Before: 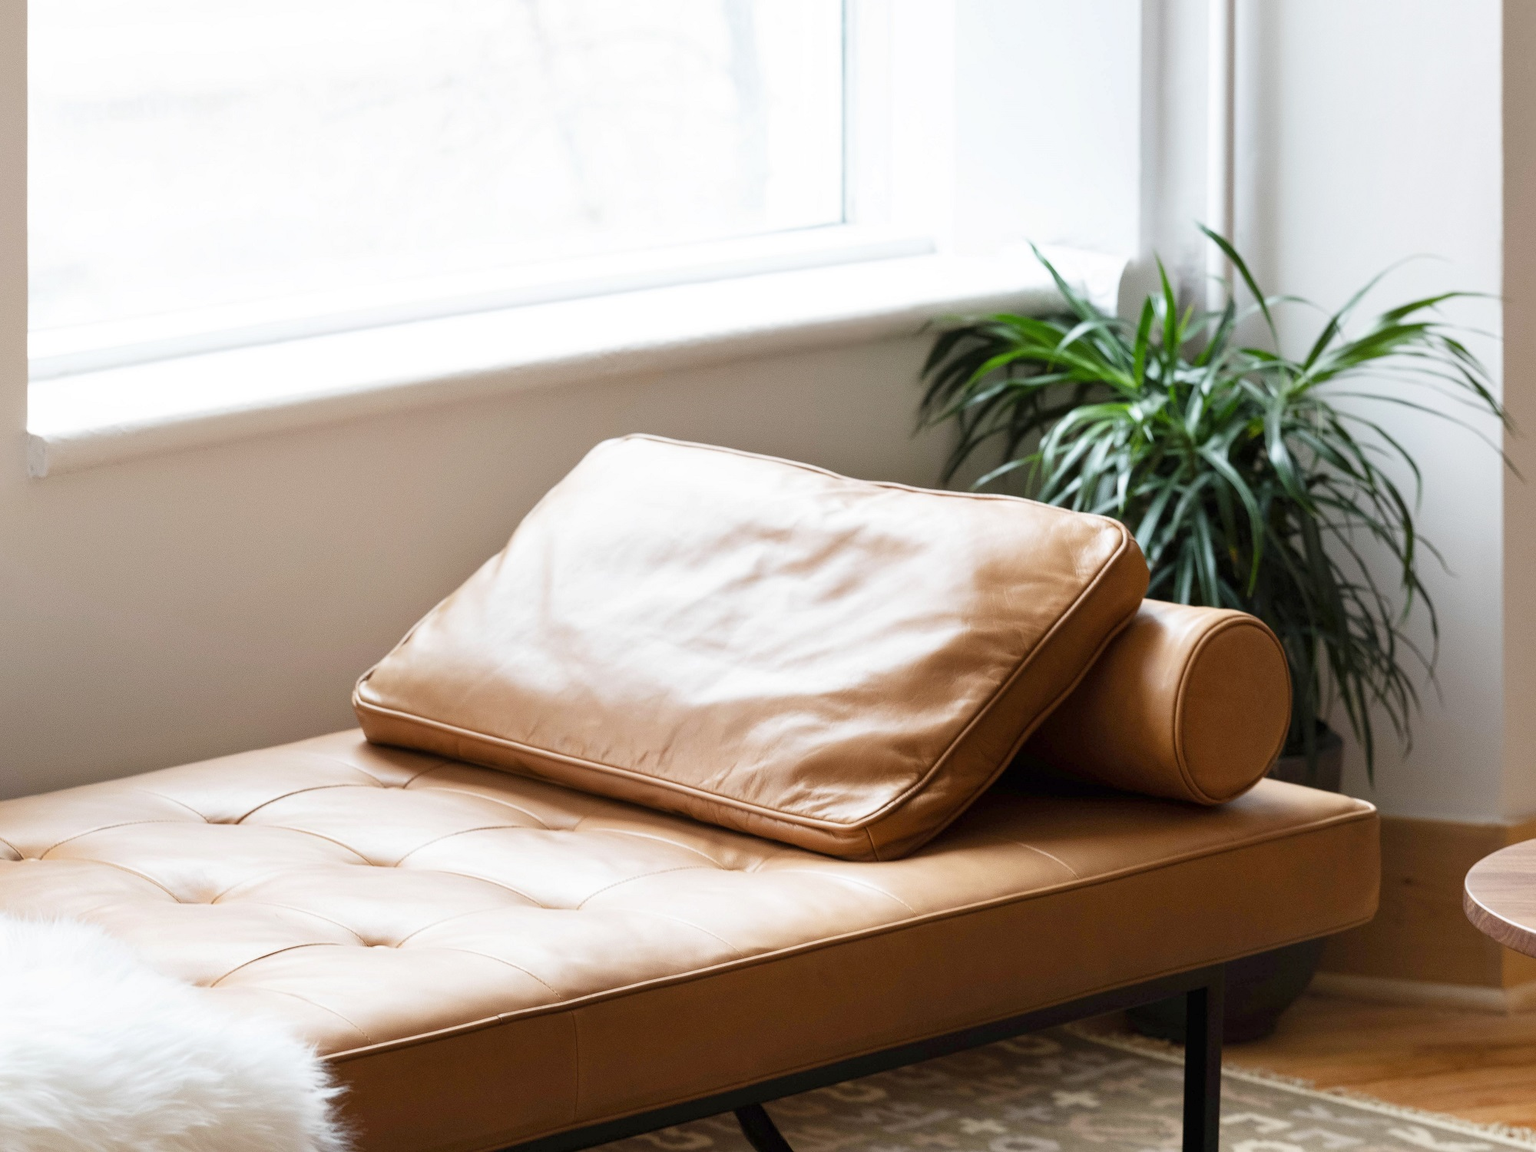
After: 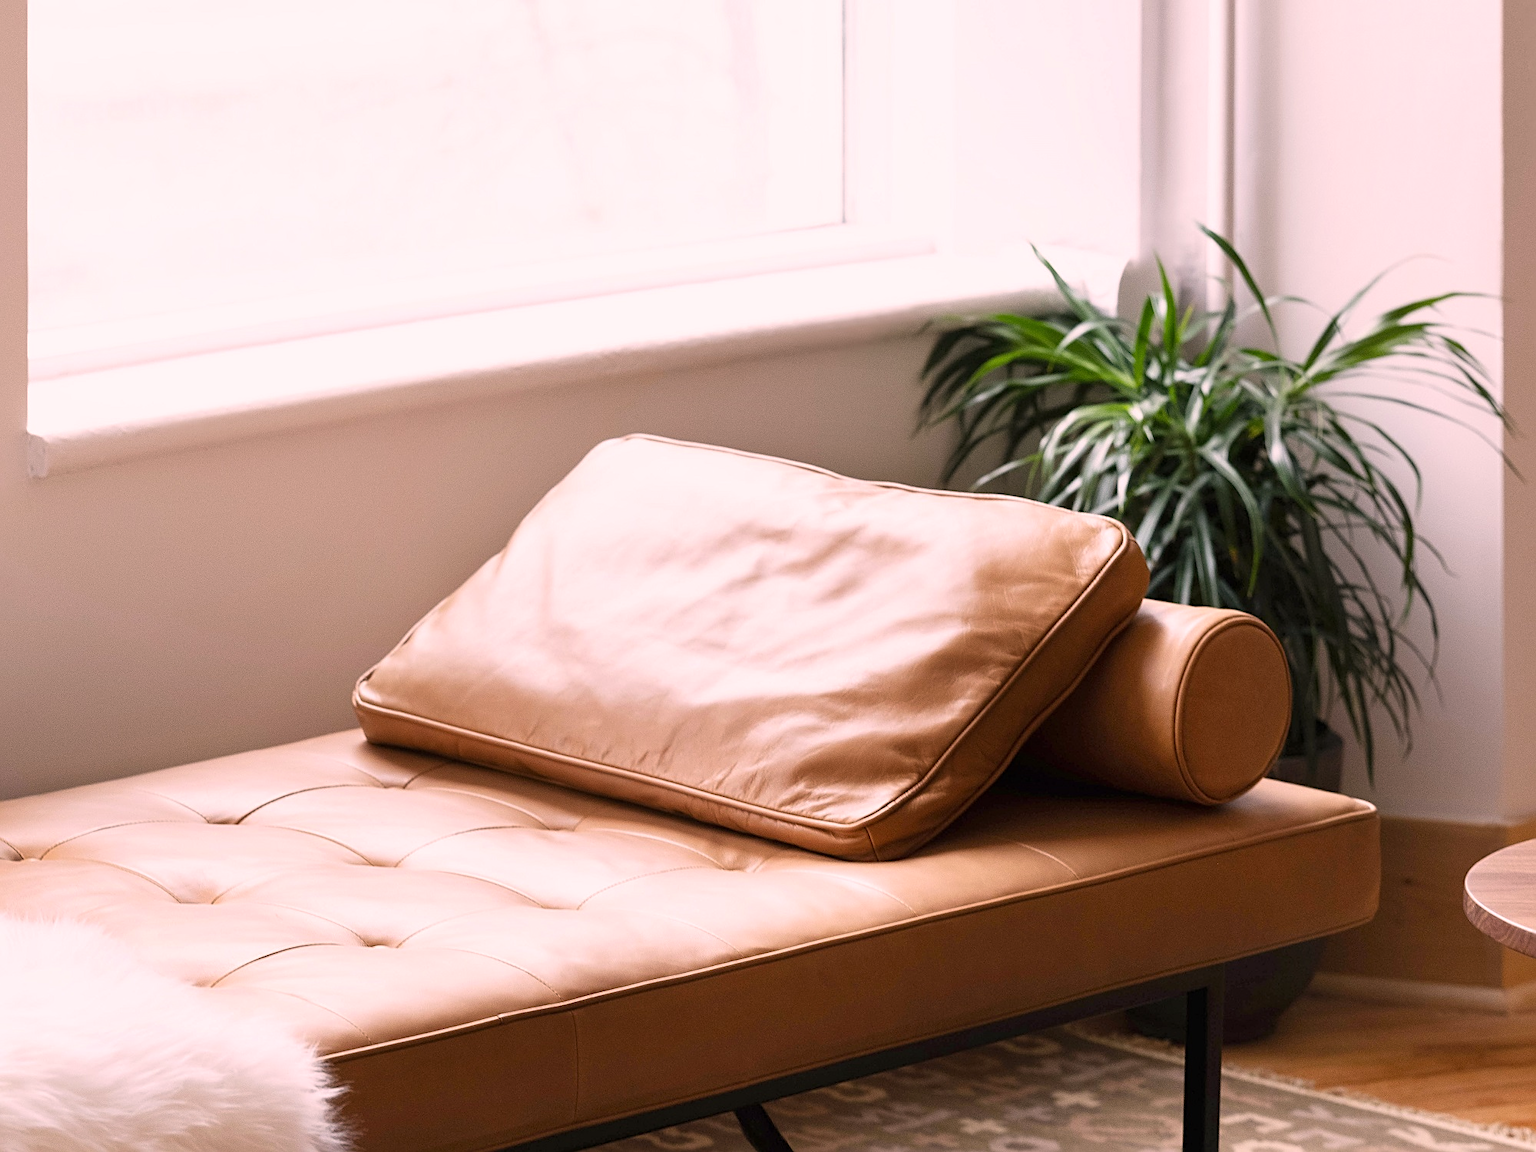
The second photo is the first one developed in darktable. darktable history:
sharpen: on, module defaults
color correction: highlights a* 14.52, highlights b* 4.84
exposure: black level correction 0, compensate exposure bias true, compensate highlight preservation false
